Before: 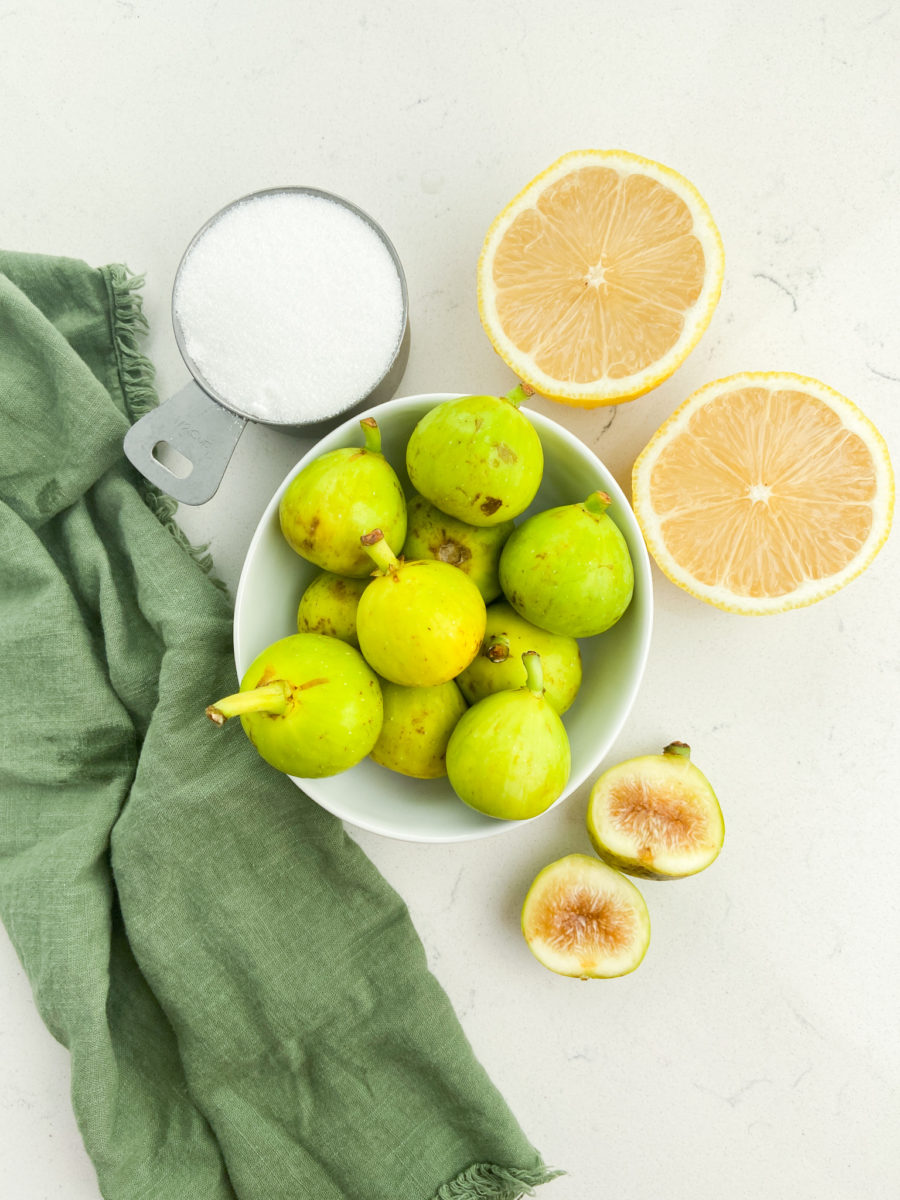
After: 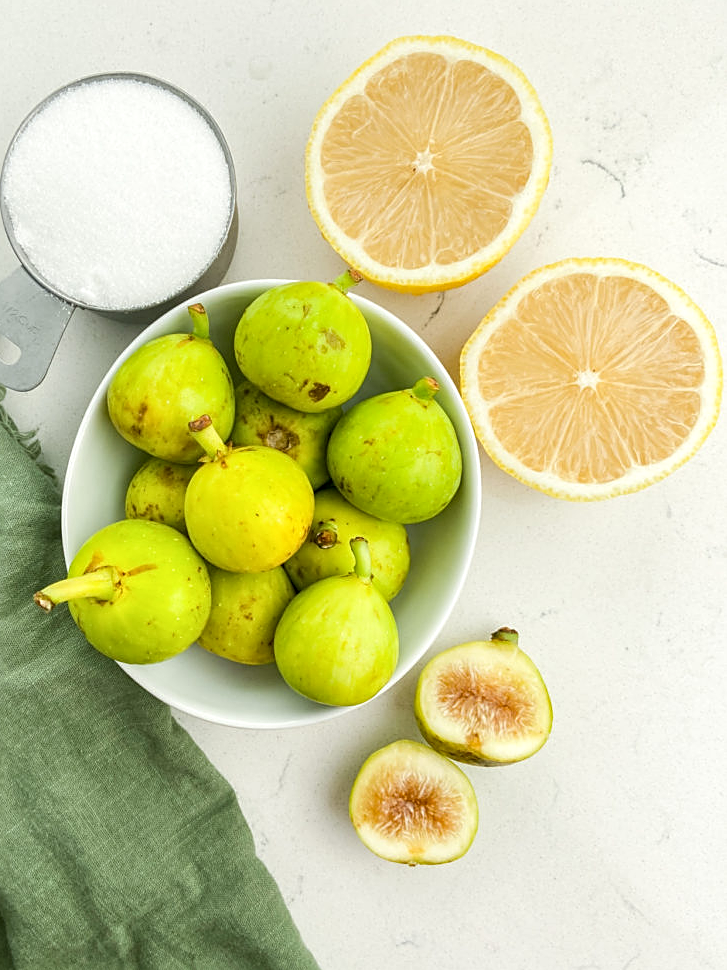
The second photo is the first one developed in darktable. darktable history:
local contrast: on, module defaults
sharpen: on, module defaults
crop: left 19.159%, top 9.58%, bottom 9.58%
